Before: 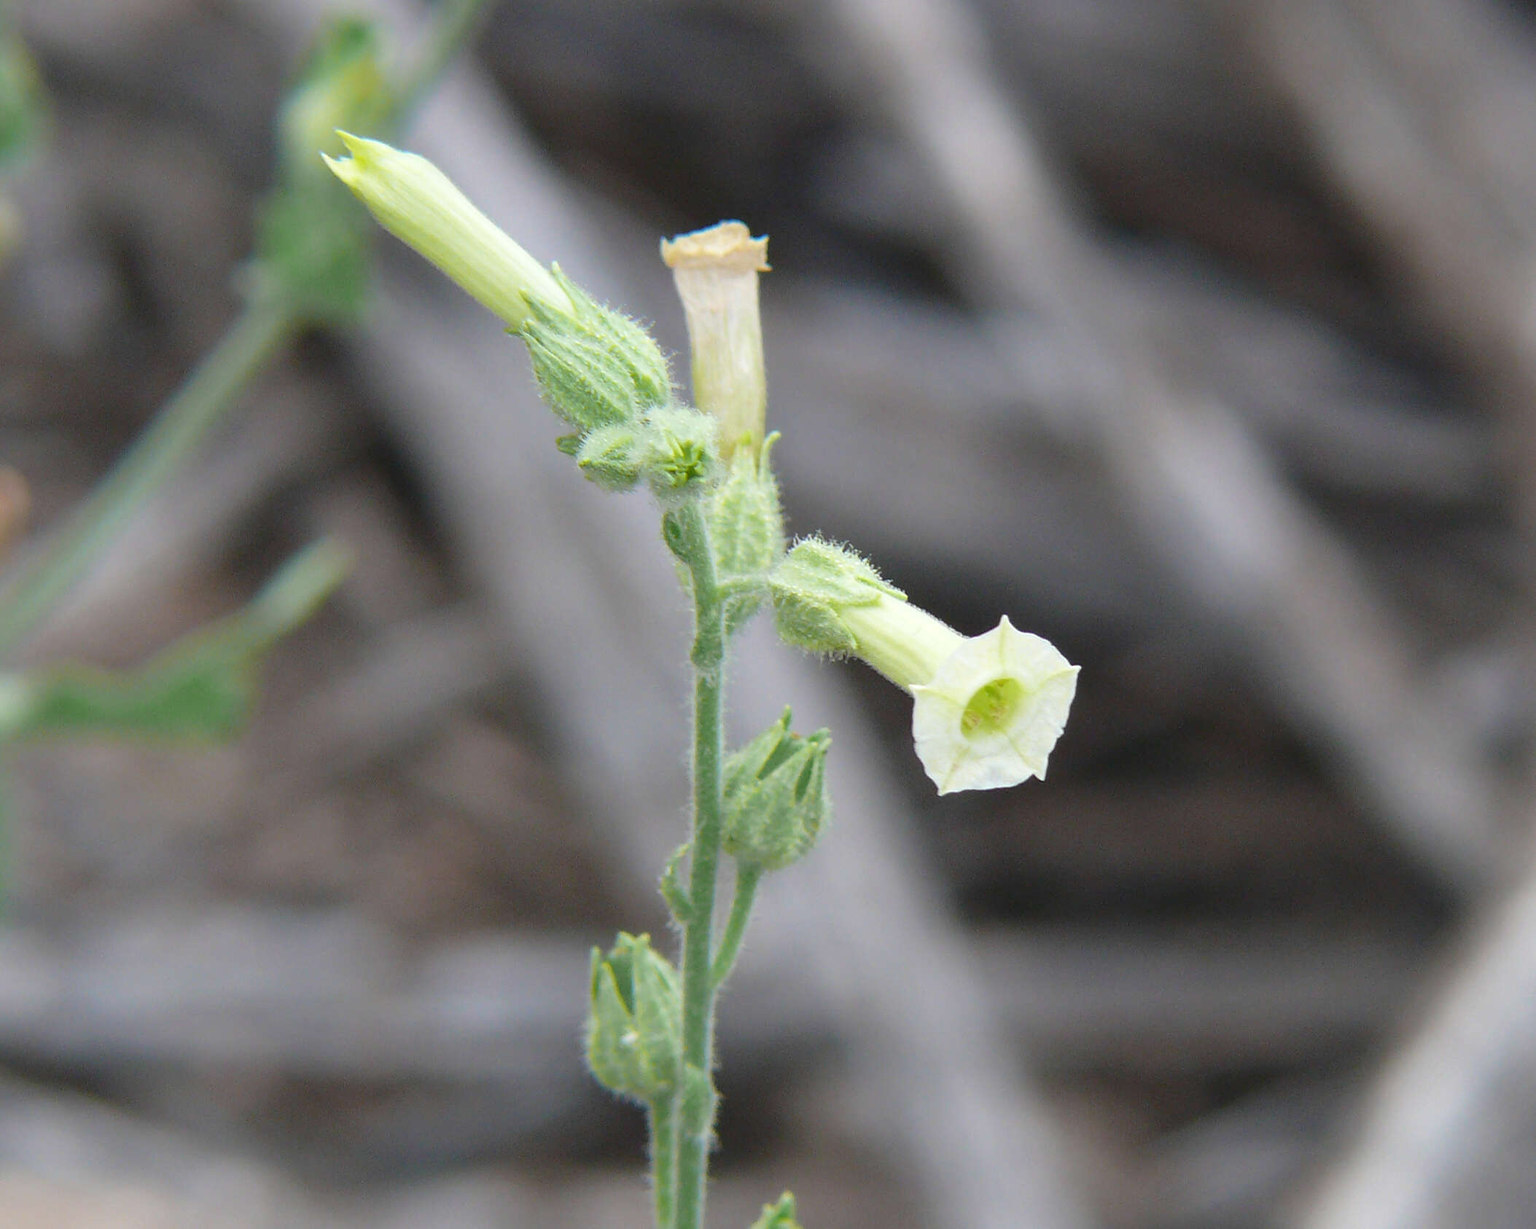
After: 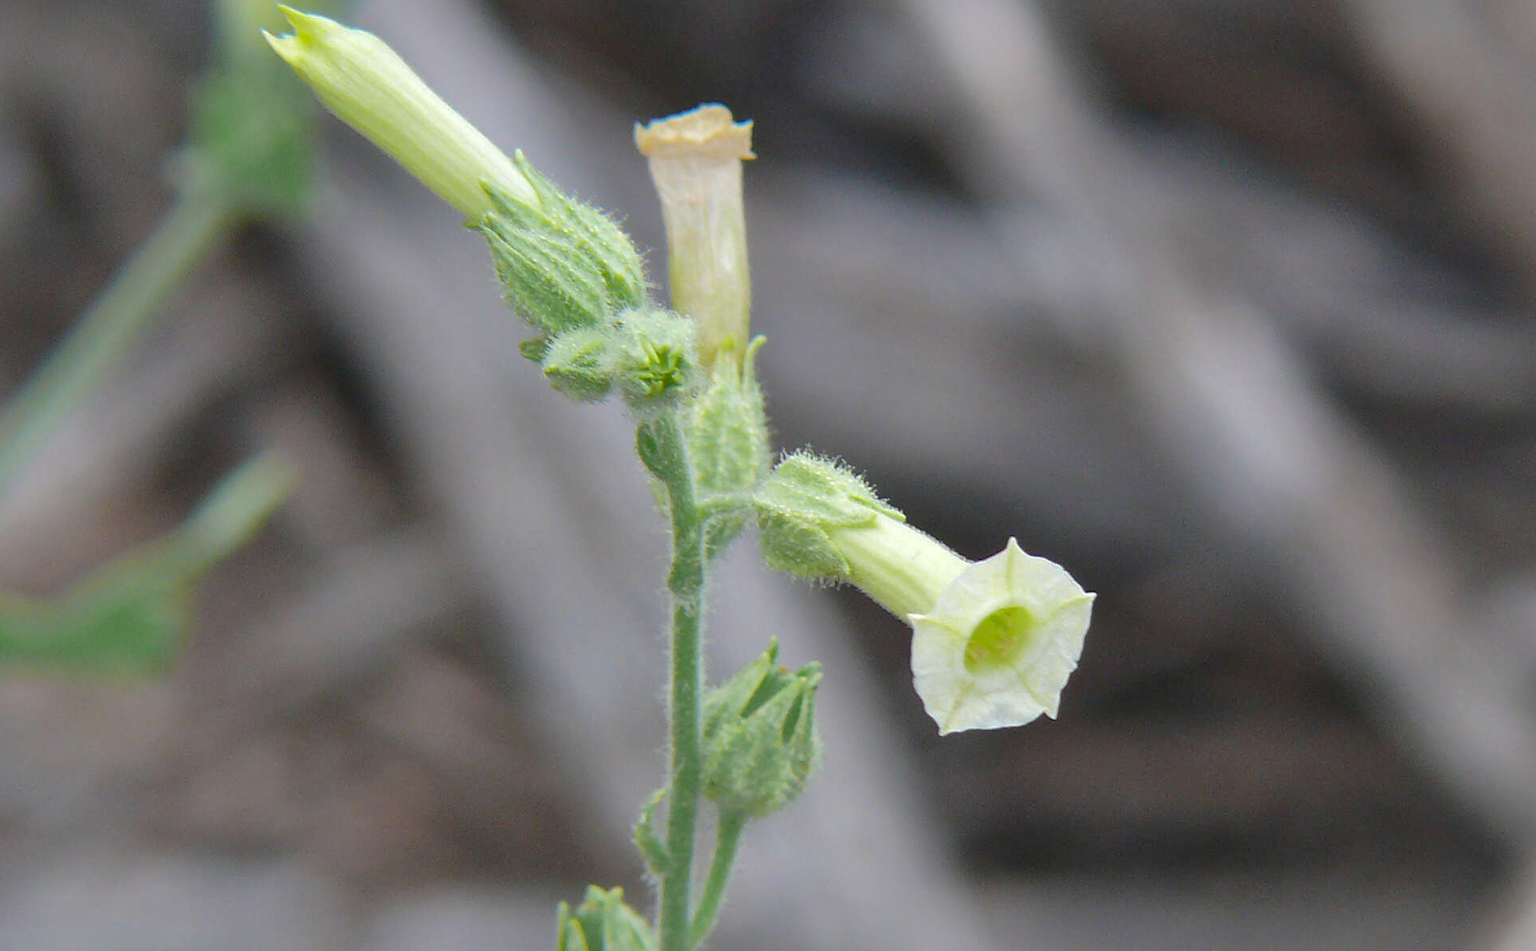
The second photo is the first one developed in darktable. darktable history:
crop: left 5.449%, top 10.307%, right 3.494%, bottom 19.174%
shadows and highlights: shadows 40.15, highlights -60.04
